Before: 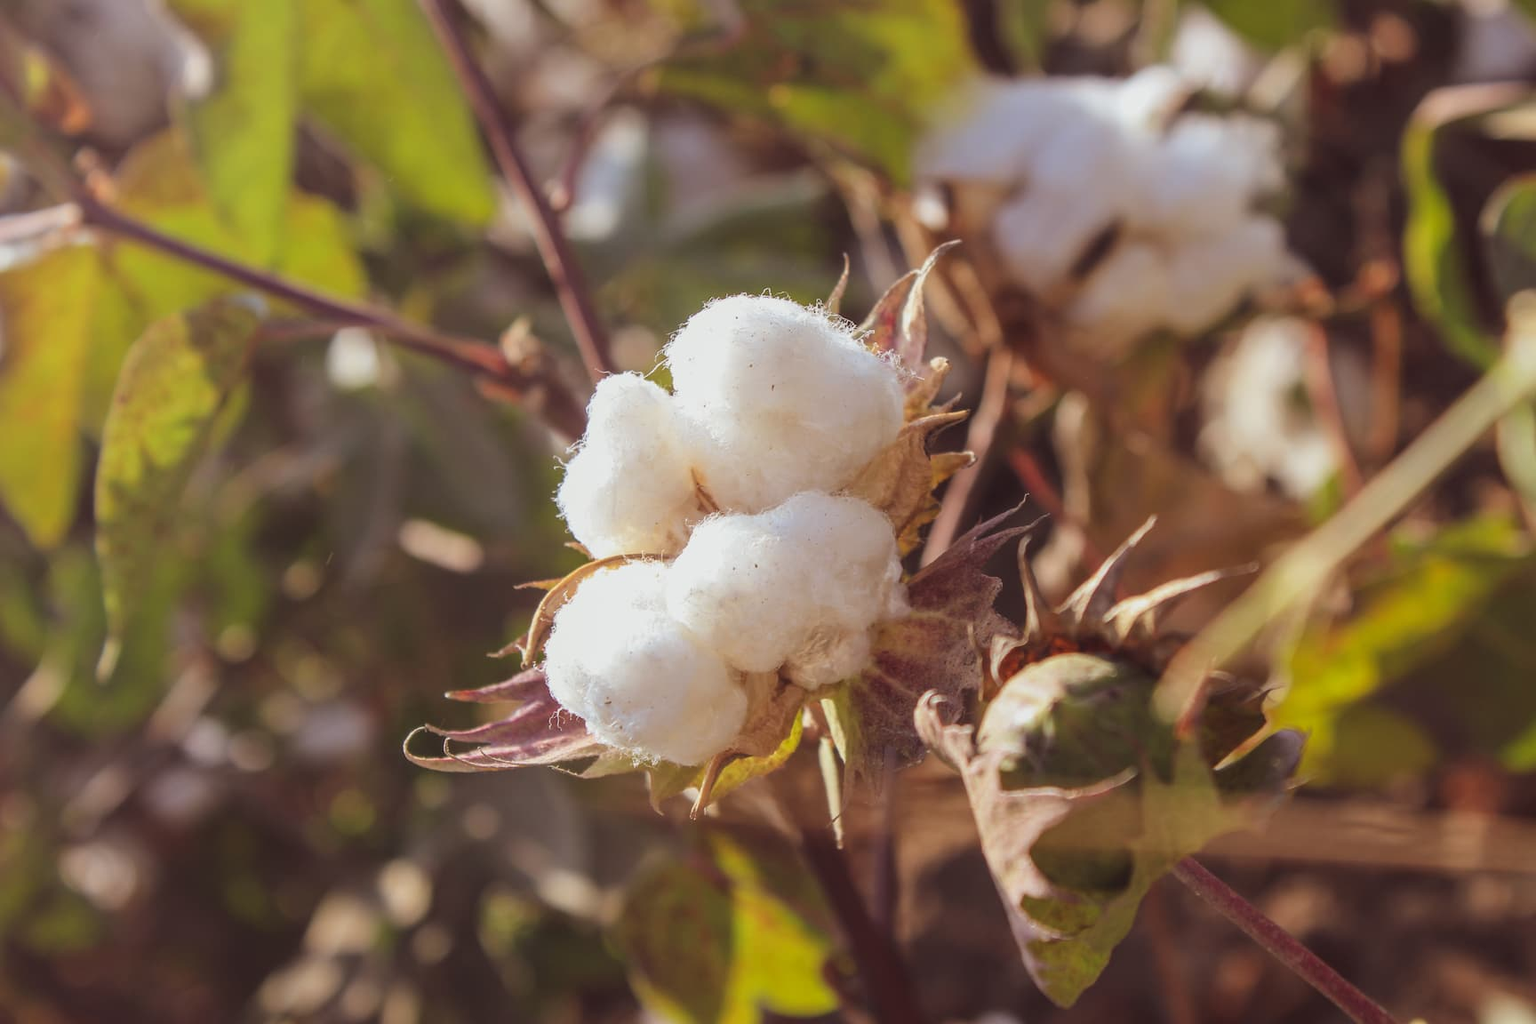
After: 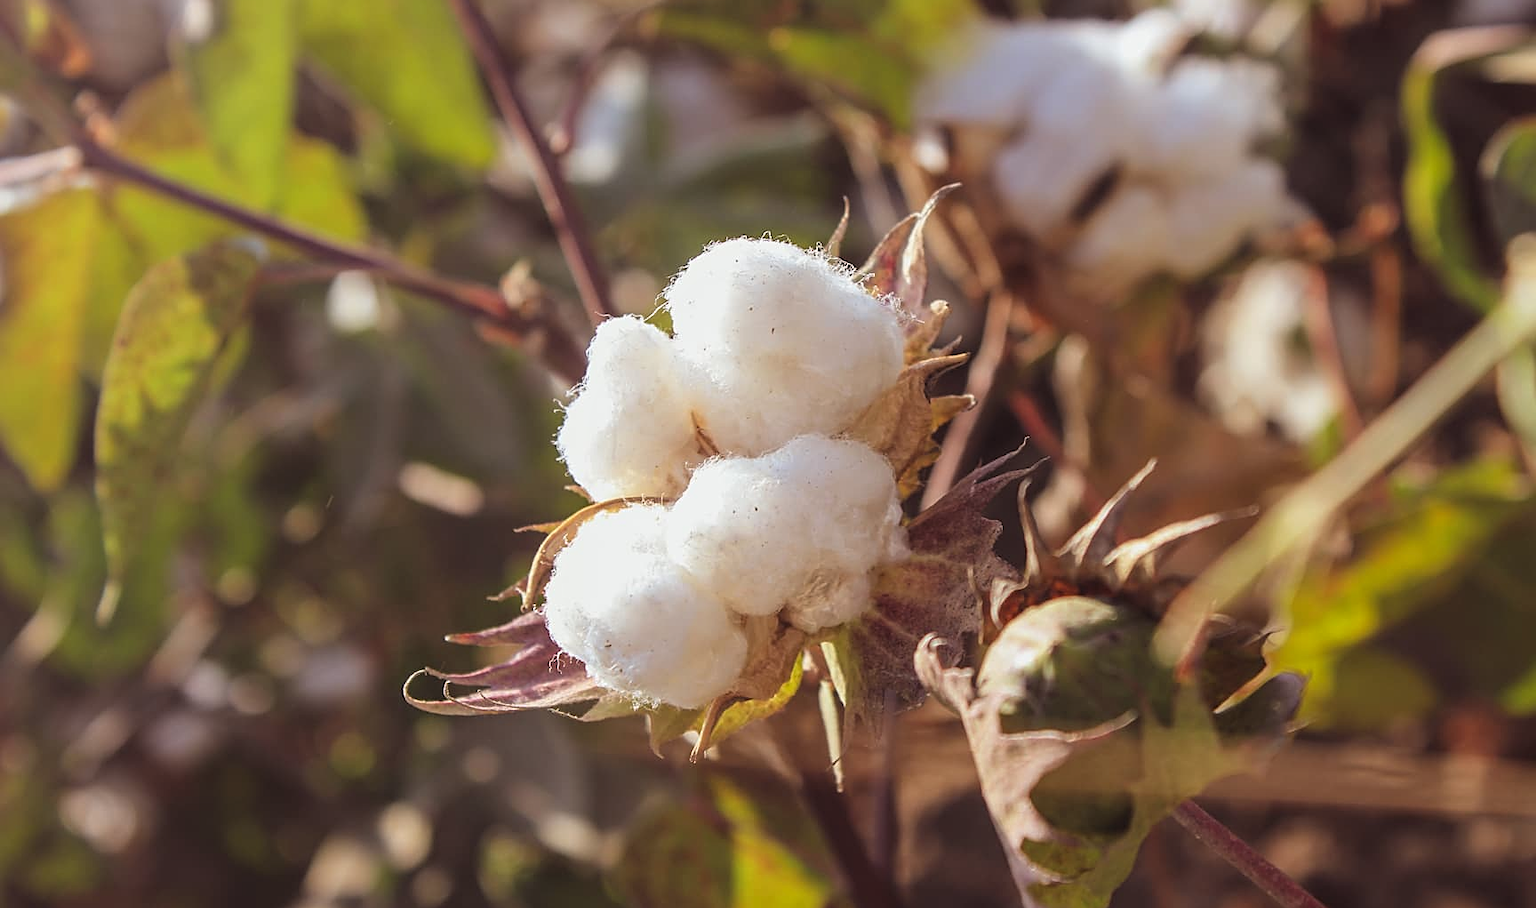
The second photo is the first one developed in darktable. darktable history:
levels: levels [0.031, 0.5, 0.969]
sharpen: on, module defaults
crop and rotate: top 5.609%, bottom 5.609%
tone equalizer: on, module defaults
